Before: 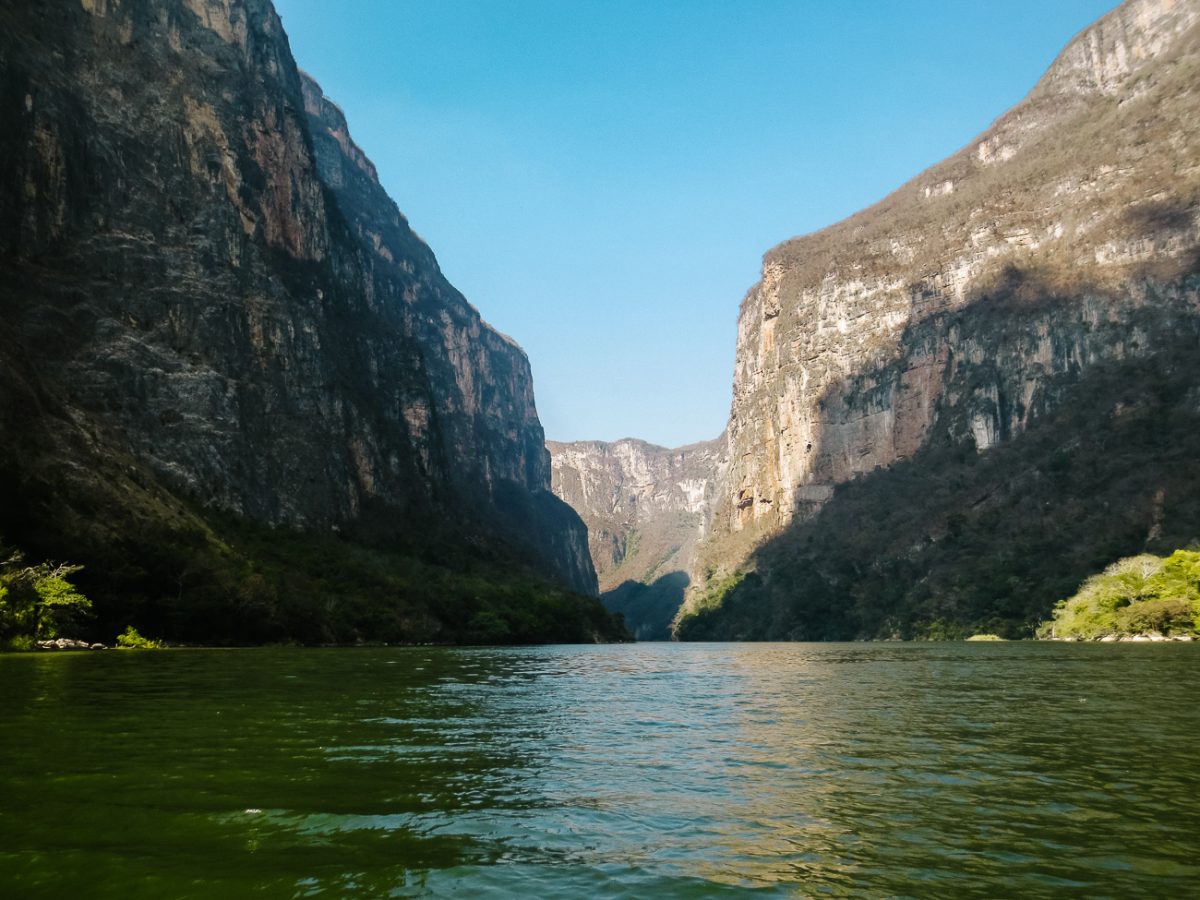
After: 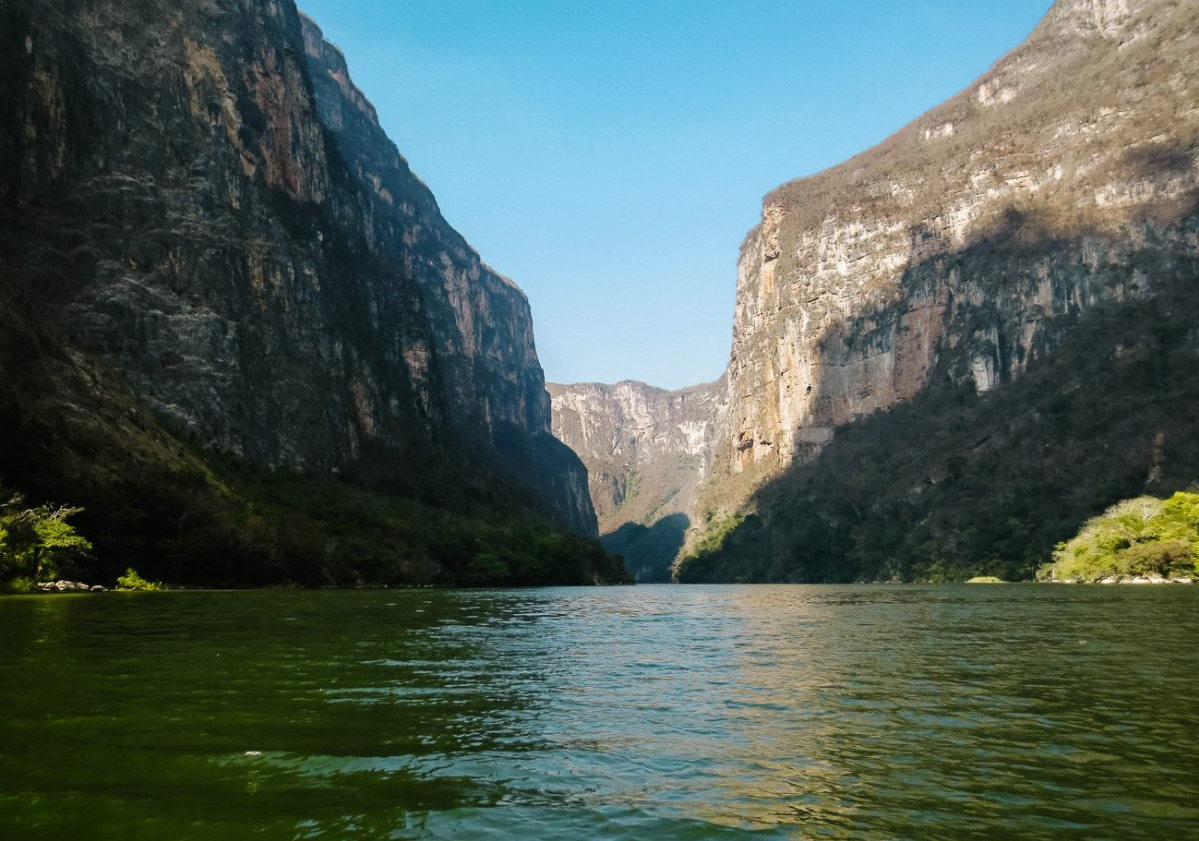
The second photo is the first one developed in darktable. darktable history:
crop and rotate: top 6.474%
